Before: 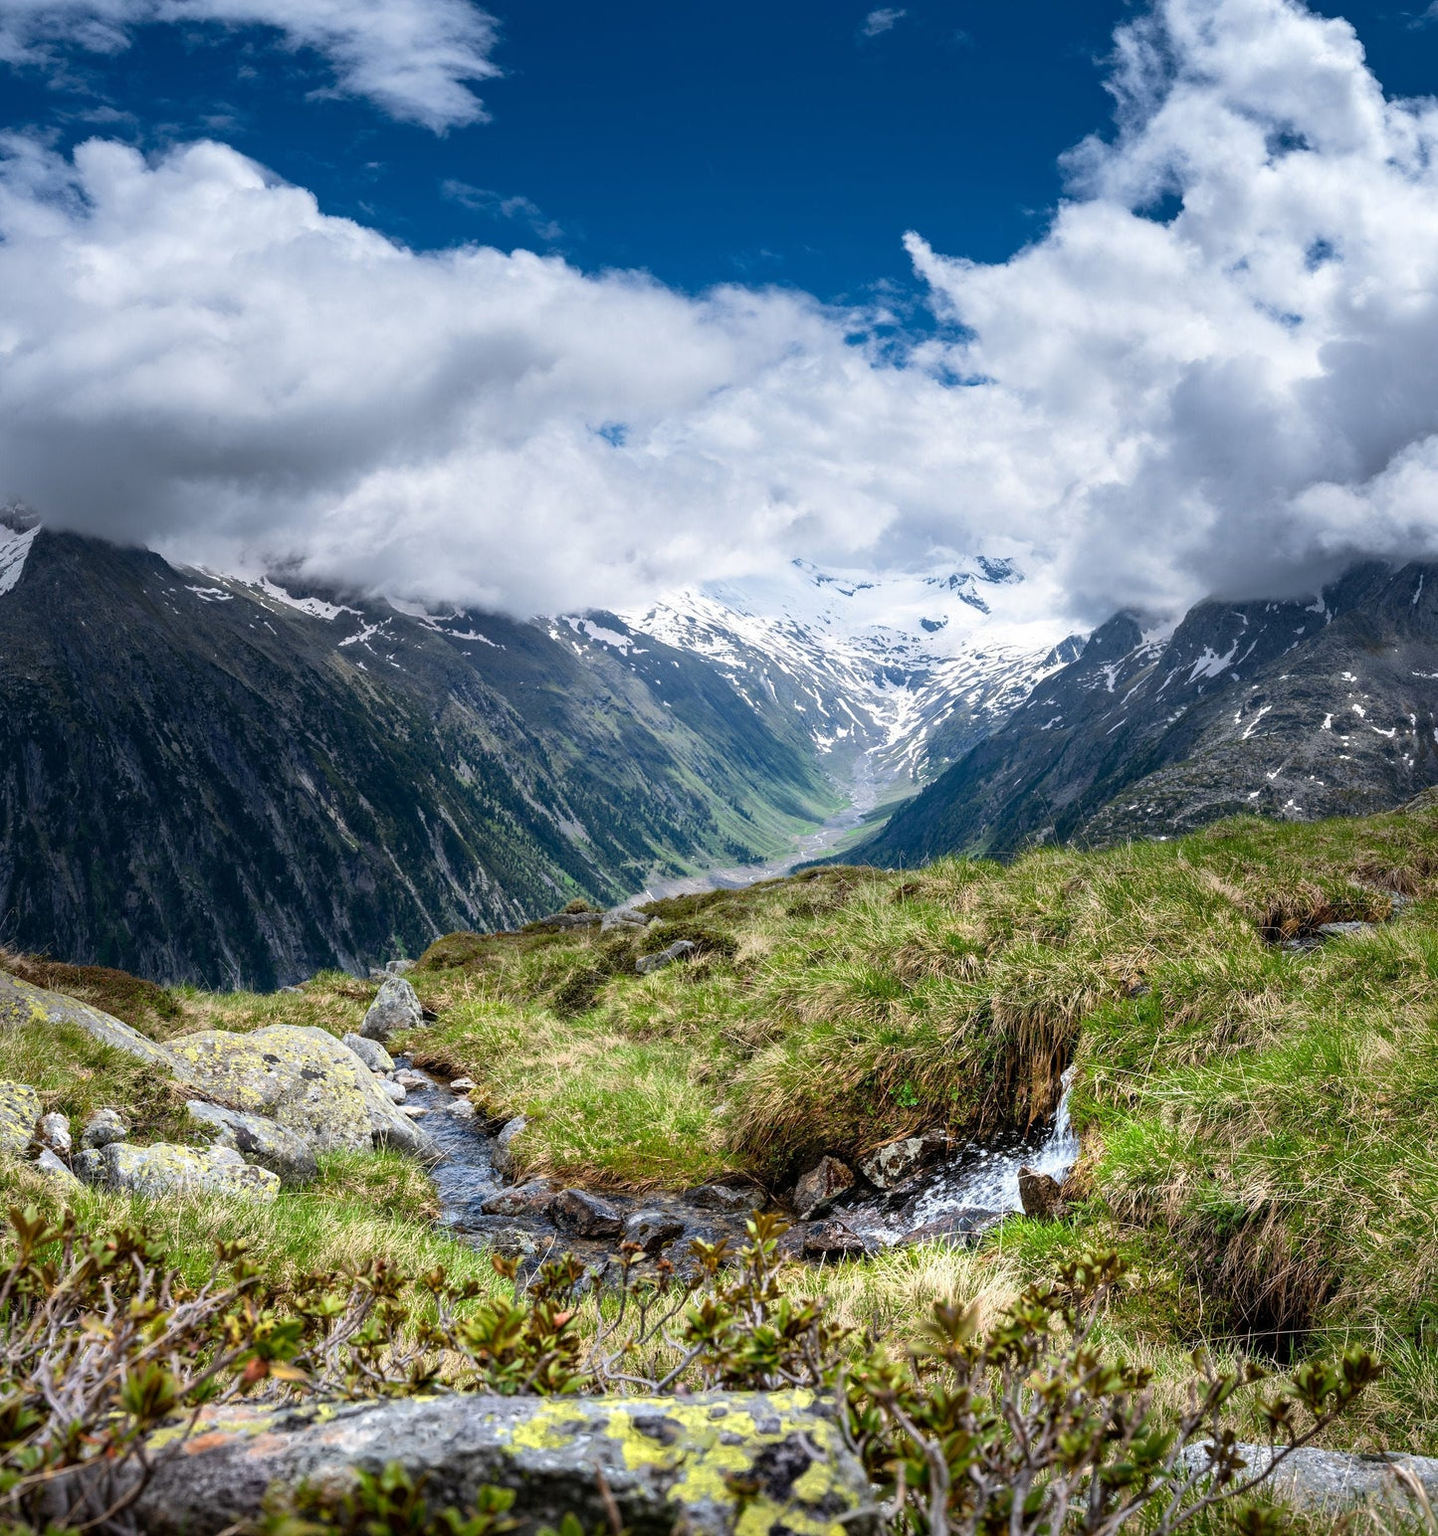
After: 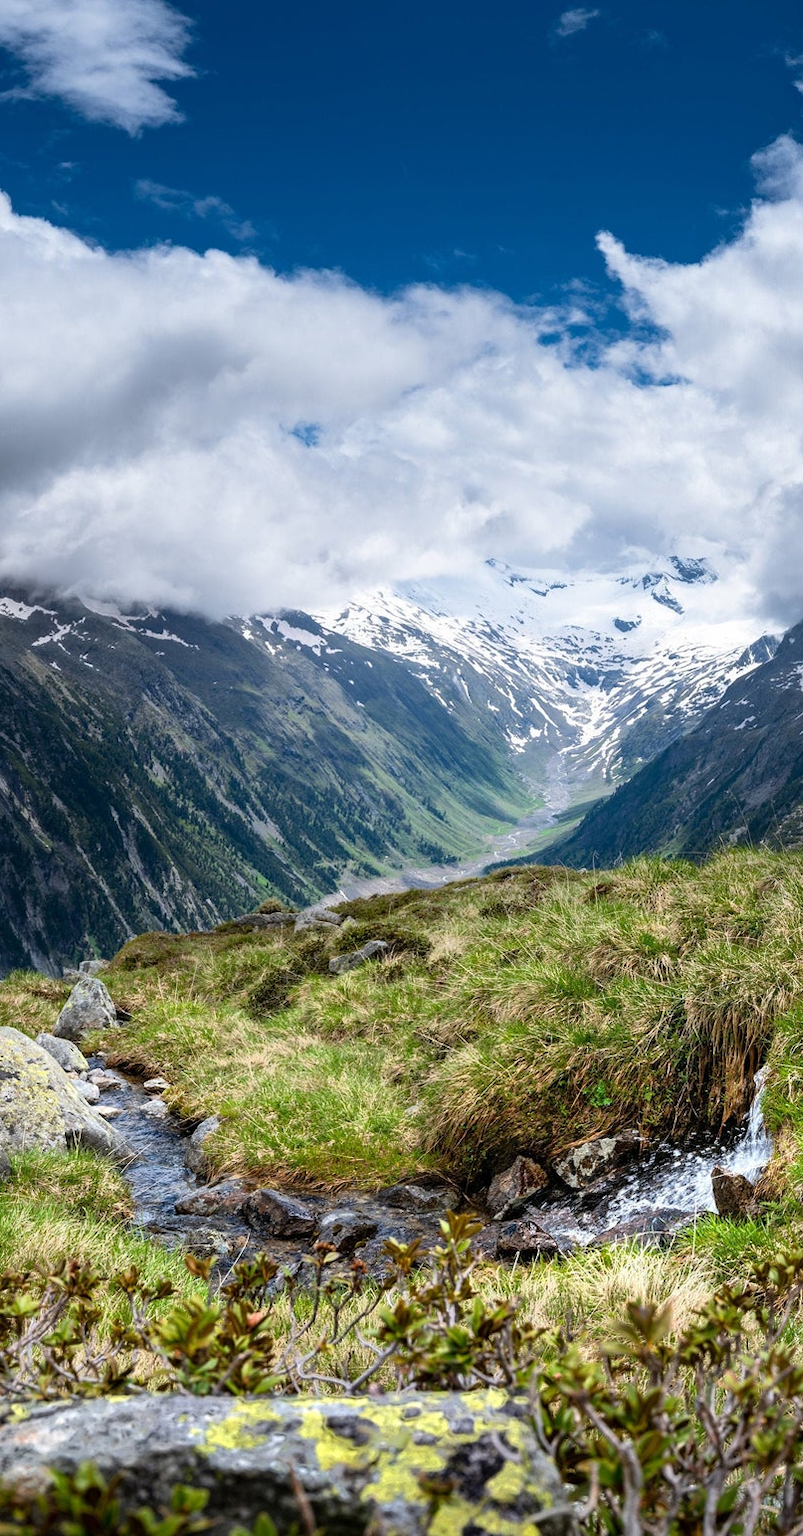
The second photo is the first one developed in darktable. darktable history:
crop: left 21.377%, right 22.644%
